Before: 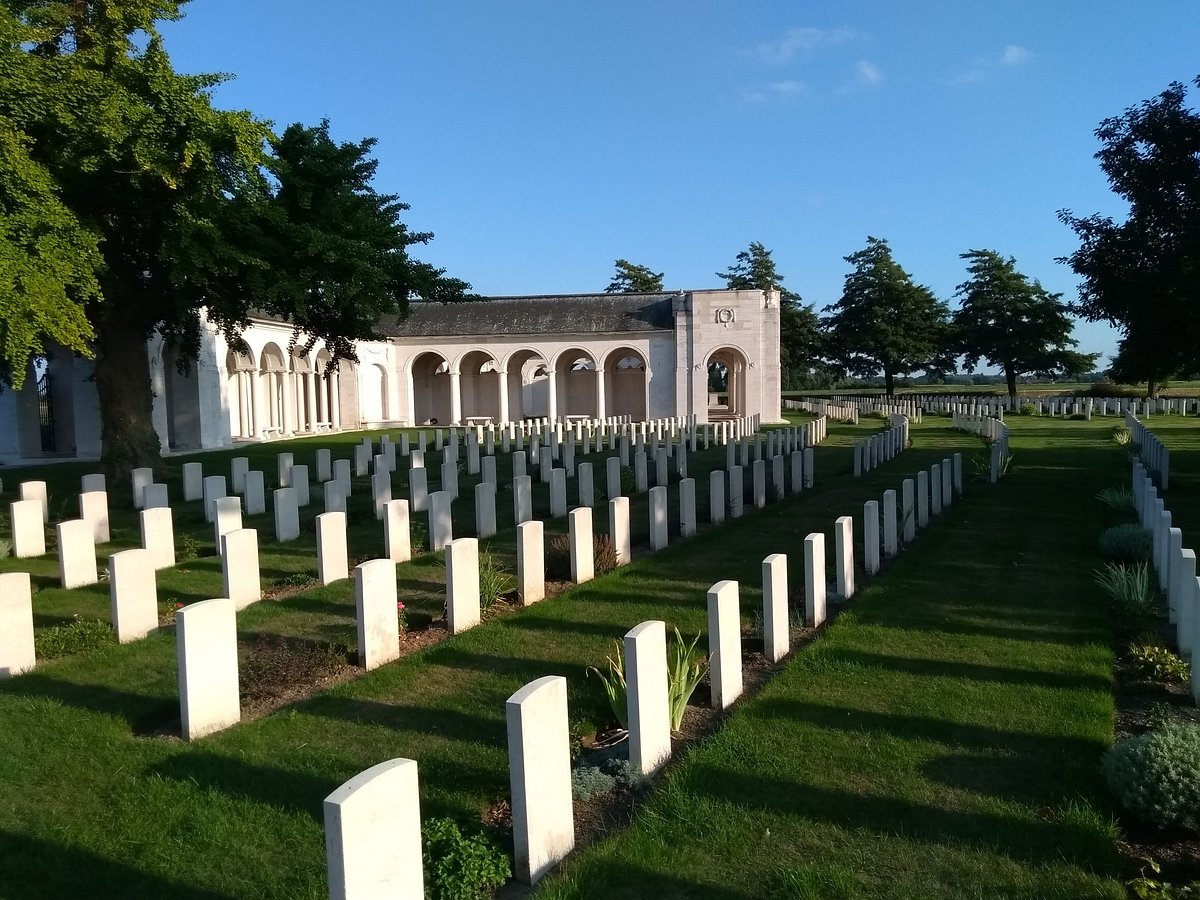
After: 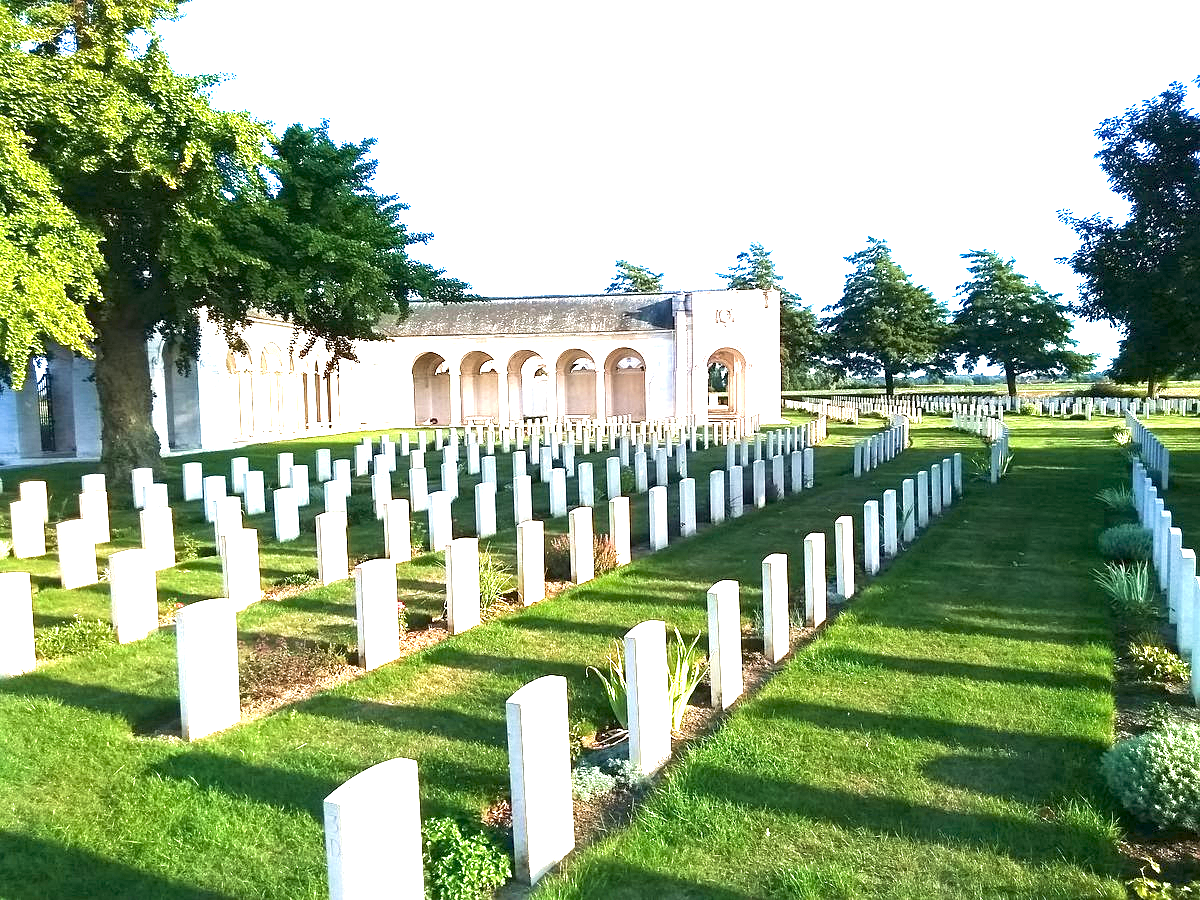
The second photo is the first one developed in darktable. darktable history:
sharpen: amount 0.2
local contrast: highlights 100%, shadows 100%, detail 120%, midtone range 0.2
exposure: exposure 3 EV, compensate highlight preservation false
contrast equalizer: y [[0.5 ×6], [0.5 ×6], [0.5 ×6], [0 ×6], [0, 0, 0, 0.581, 0.011, 0]]
velvia: on, module defaults
